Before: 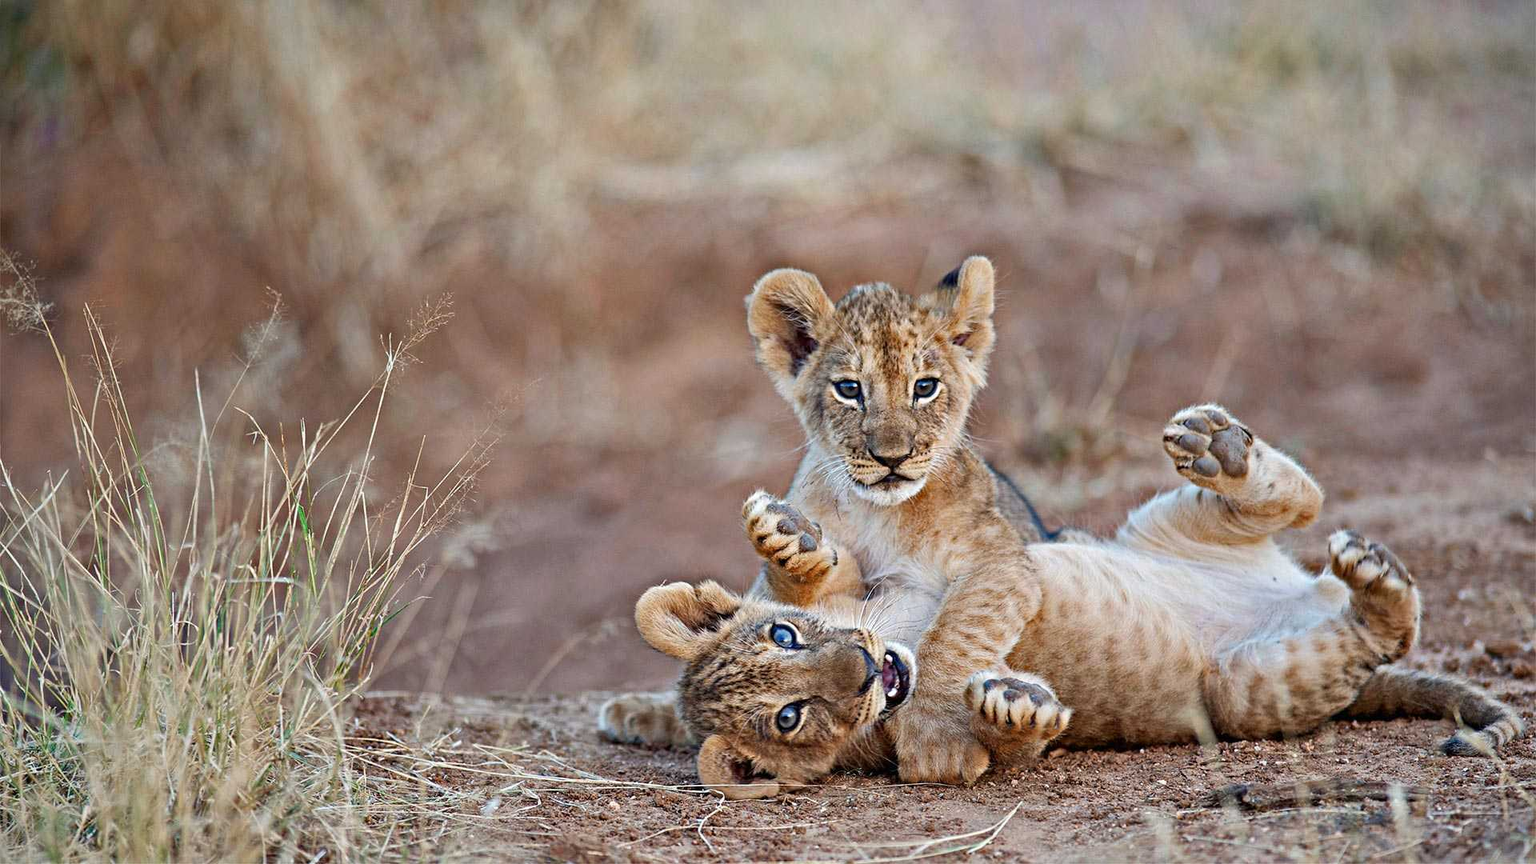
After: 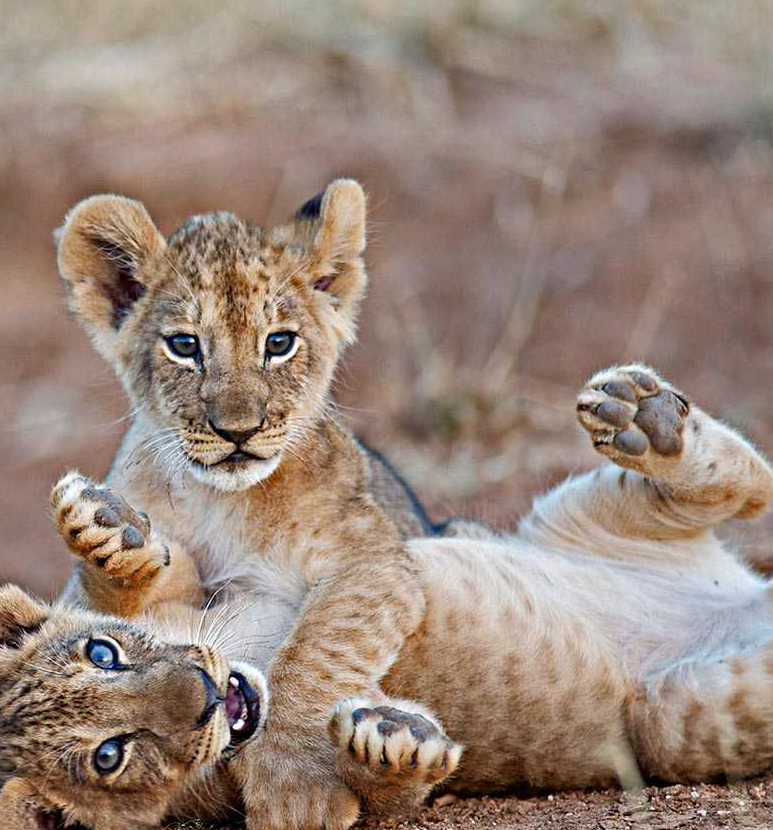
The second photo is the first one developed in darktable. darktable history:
crop: left 45.69%, top 13.093%, right 14.015%, bottom 9.972%
